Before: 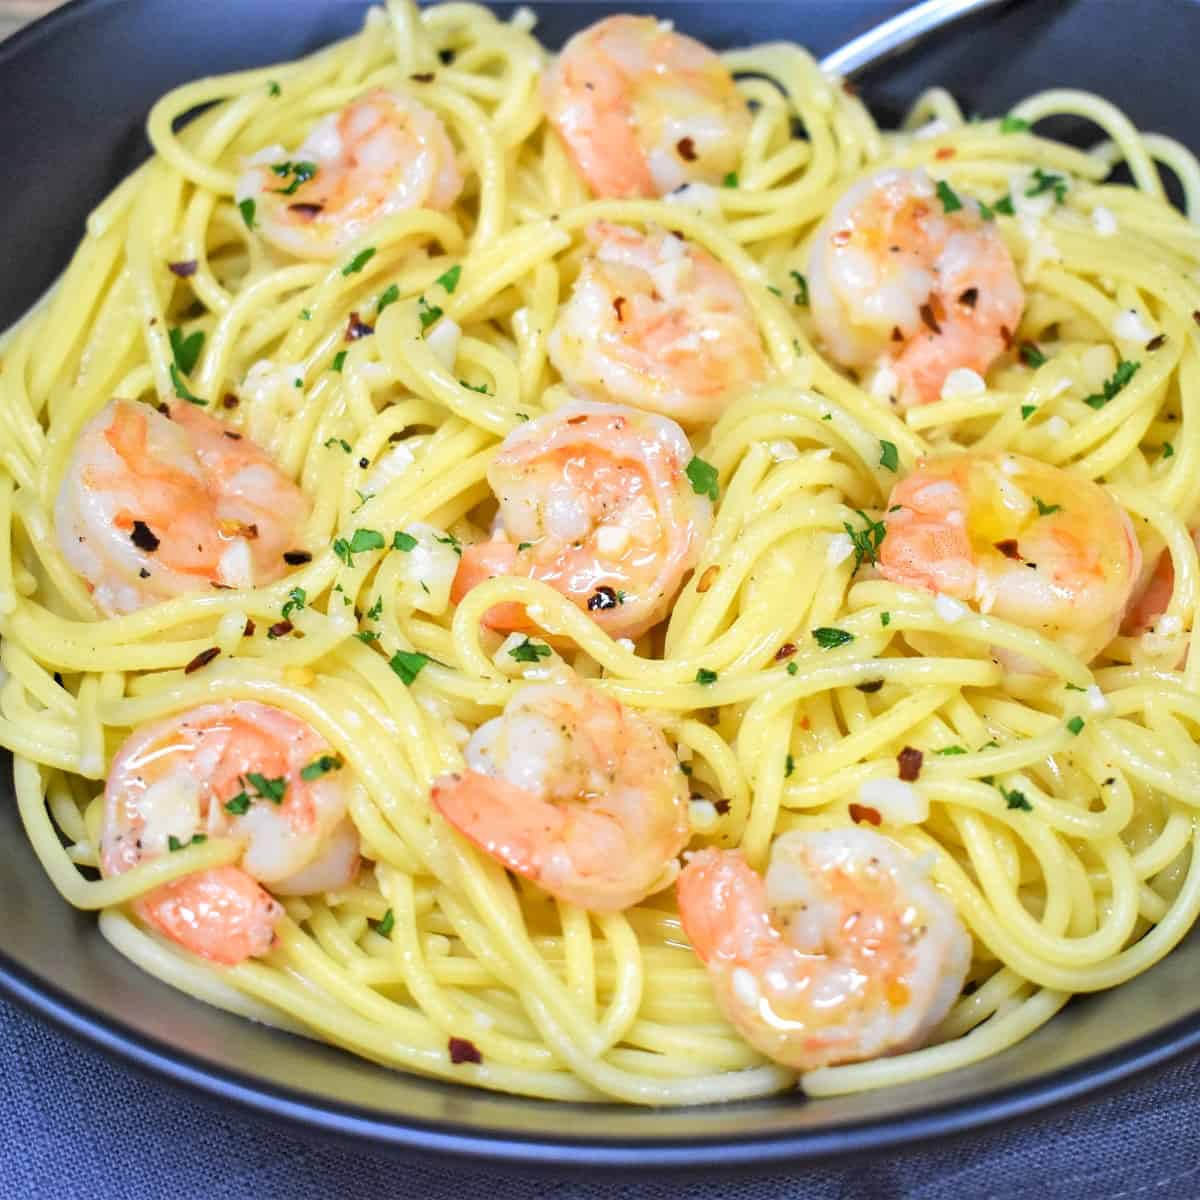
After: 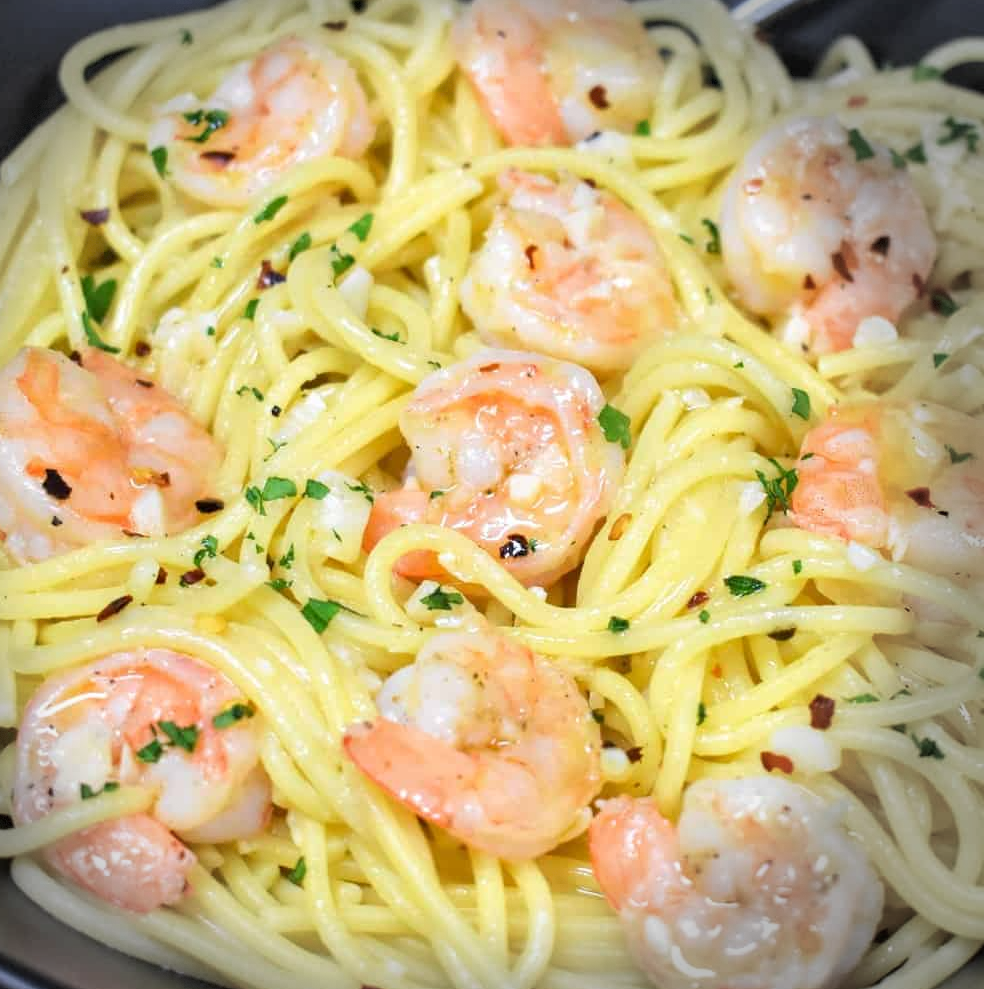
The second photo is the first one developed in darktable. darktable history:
crop and rotate: left 7.381%, top 4.407%, right 10.562%, bottom 13.158%
vignetting: fall-off radius 31.94%, center (-0.122, -0.005), dithering 8-bit output
